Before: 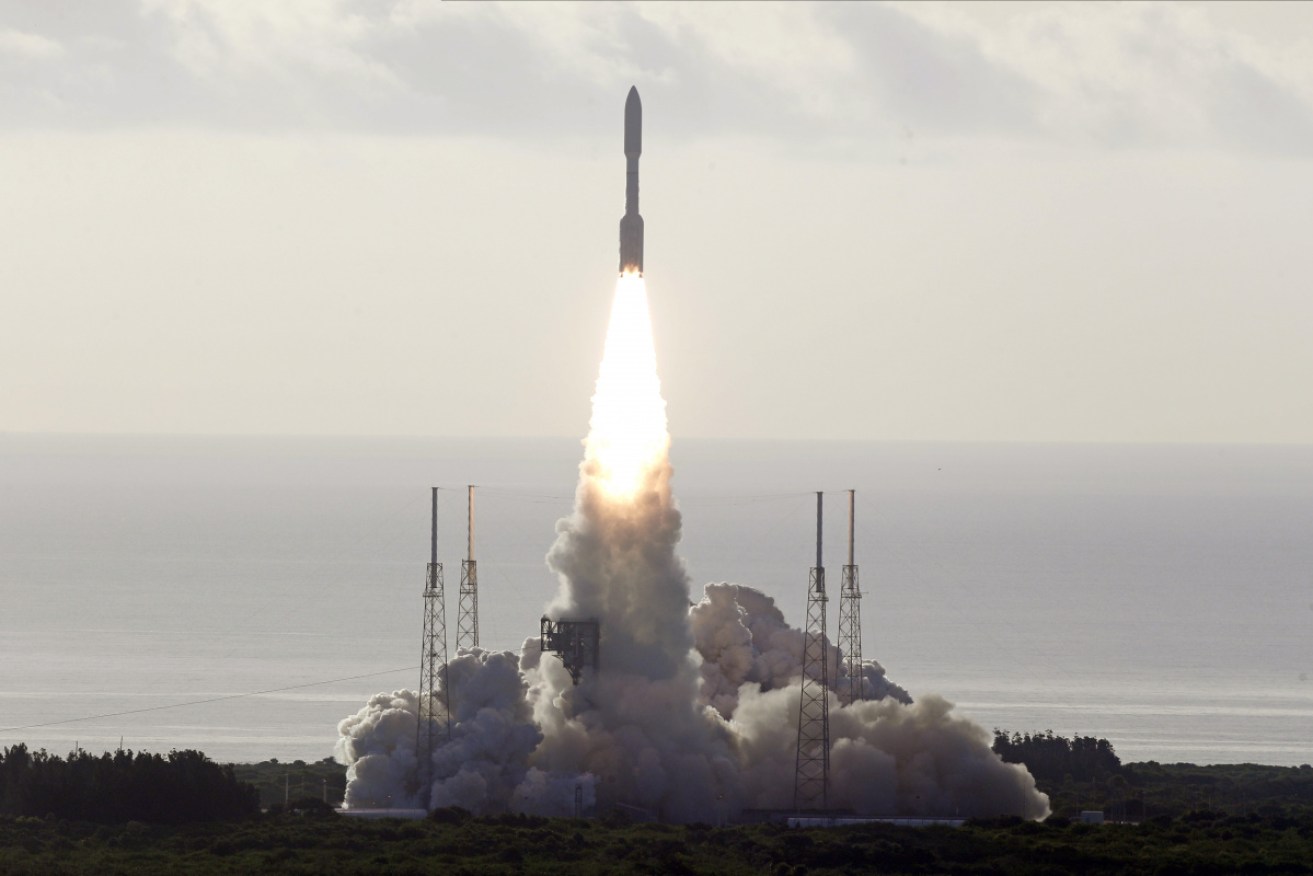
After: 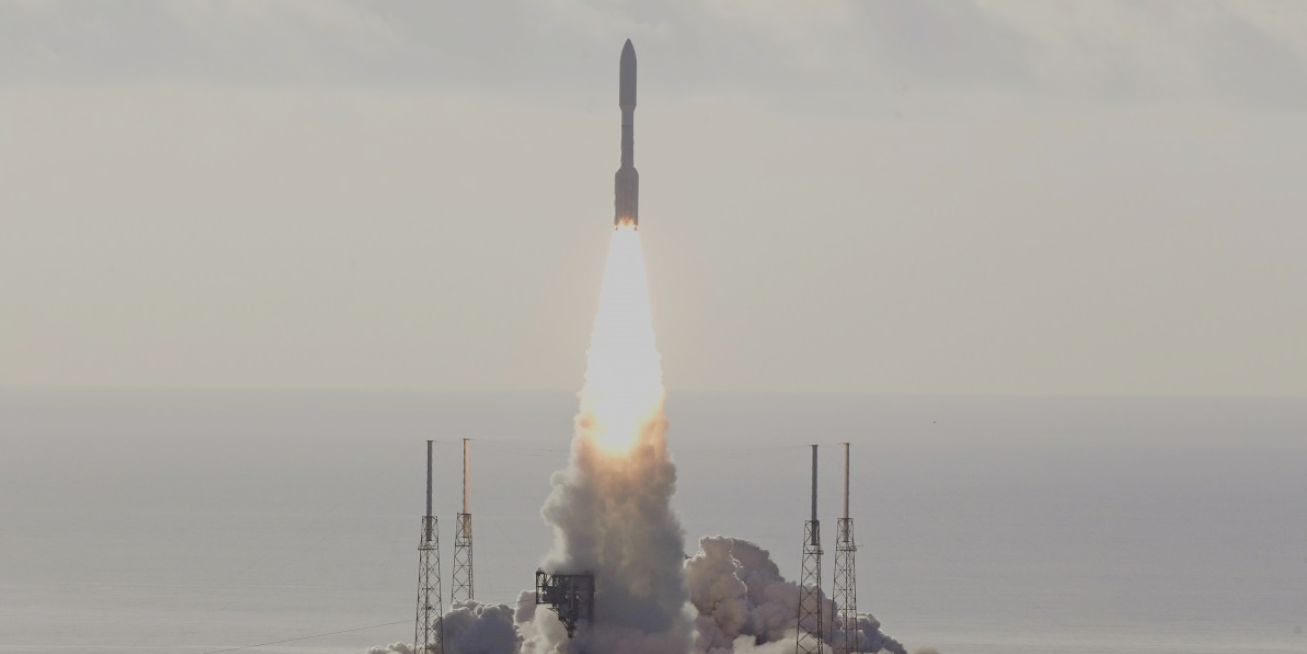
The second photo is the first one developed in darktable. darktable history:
crop: left 0.387%, top 5.469%, bottom 19.809%
filmic rgb: black relative exposure -8.79 EV, white relative exposure 4.98 EV, threshold 3 EV, target black luminance 0%, hardness 3.77, latitude 66.33%, contrast 0.822, shadows ↔ highlights balance 20%, color science v5 (2021), contrast in shadows safe, contrast in highlights safe, enable highlight reconstruction true
